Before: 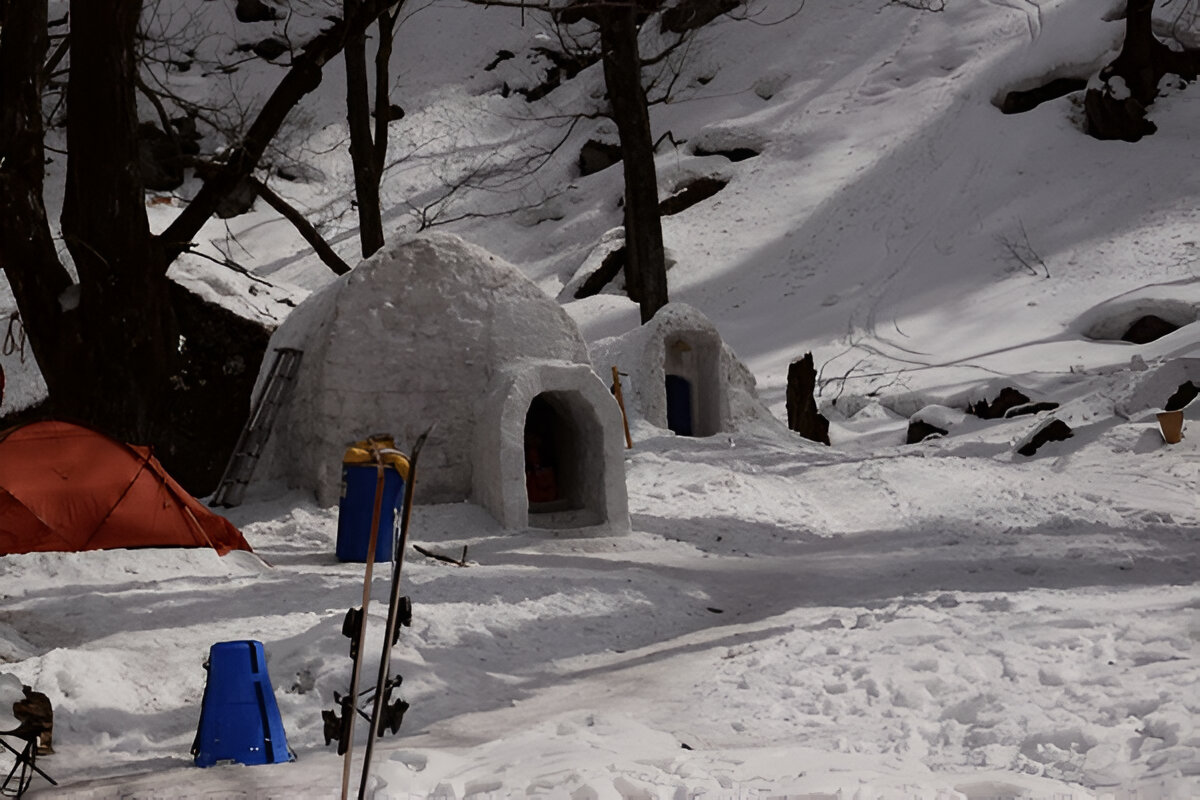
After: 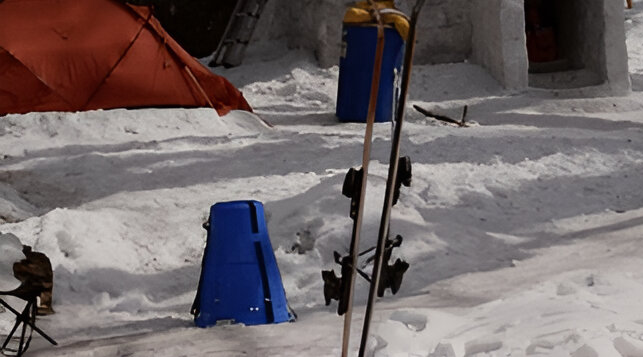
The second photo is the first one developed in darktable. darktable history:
crop and rotate: top 55.078%, right 46.345%, bottom 0.216%
